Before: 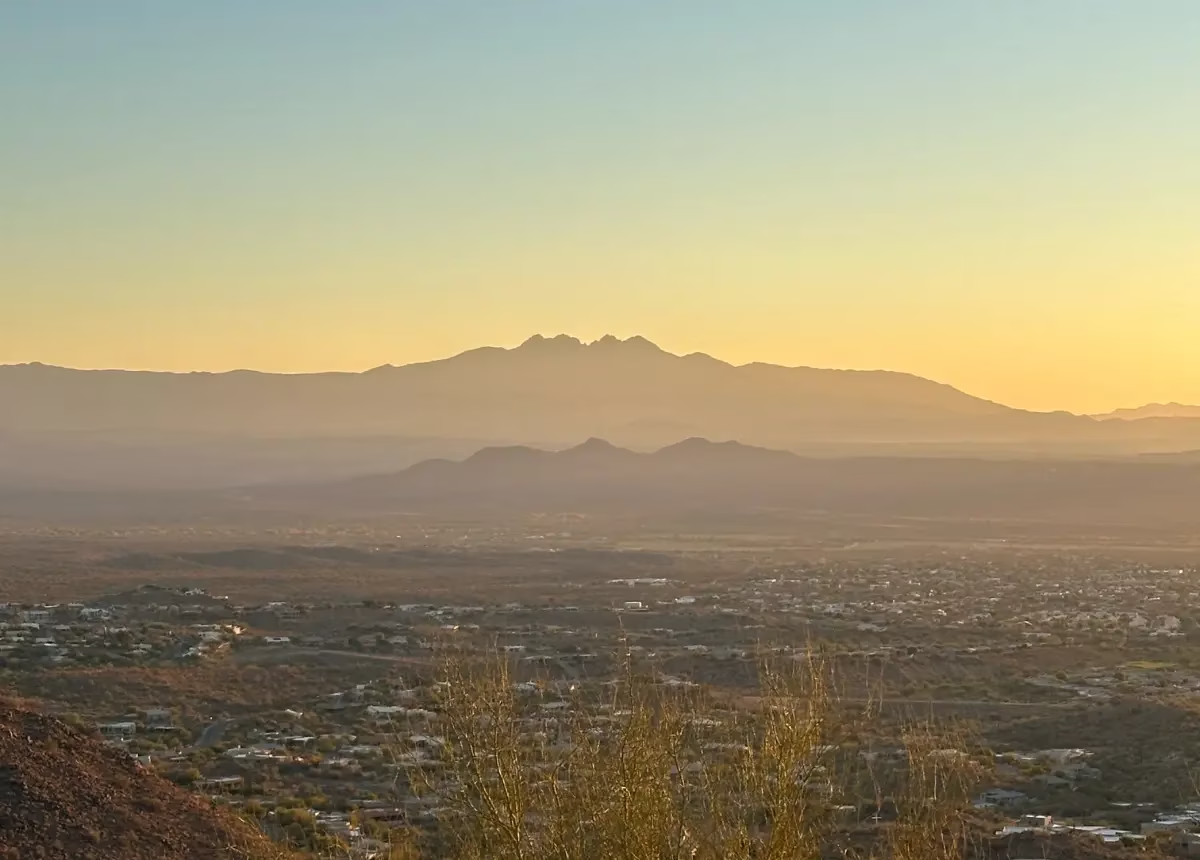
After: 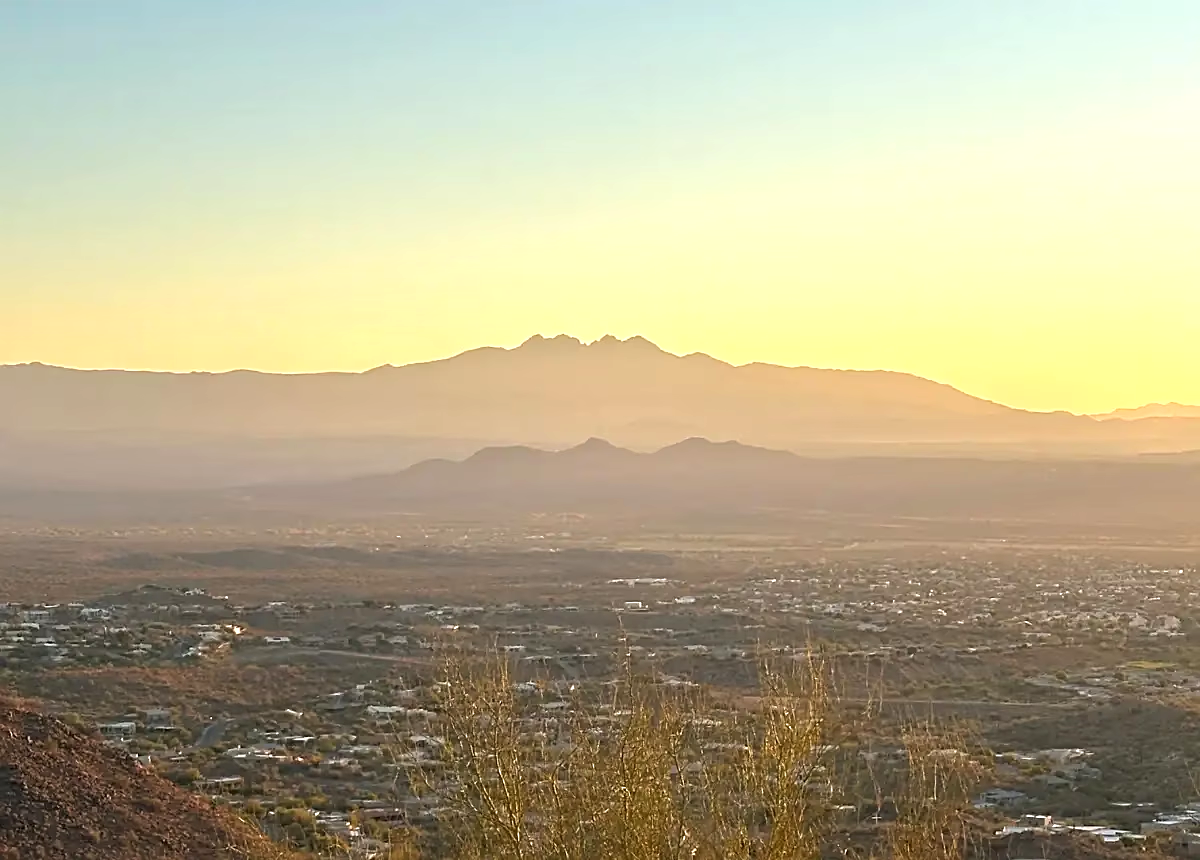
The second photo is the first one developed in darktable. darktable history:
exposure: black level correction 0, exposure 0.593 EV, compensate highlight preservation false
sharpen: on, module defaults
